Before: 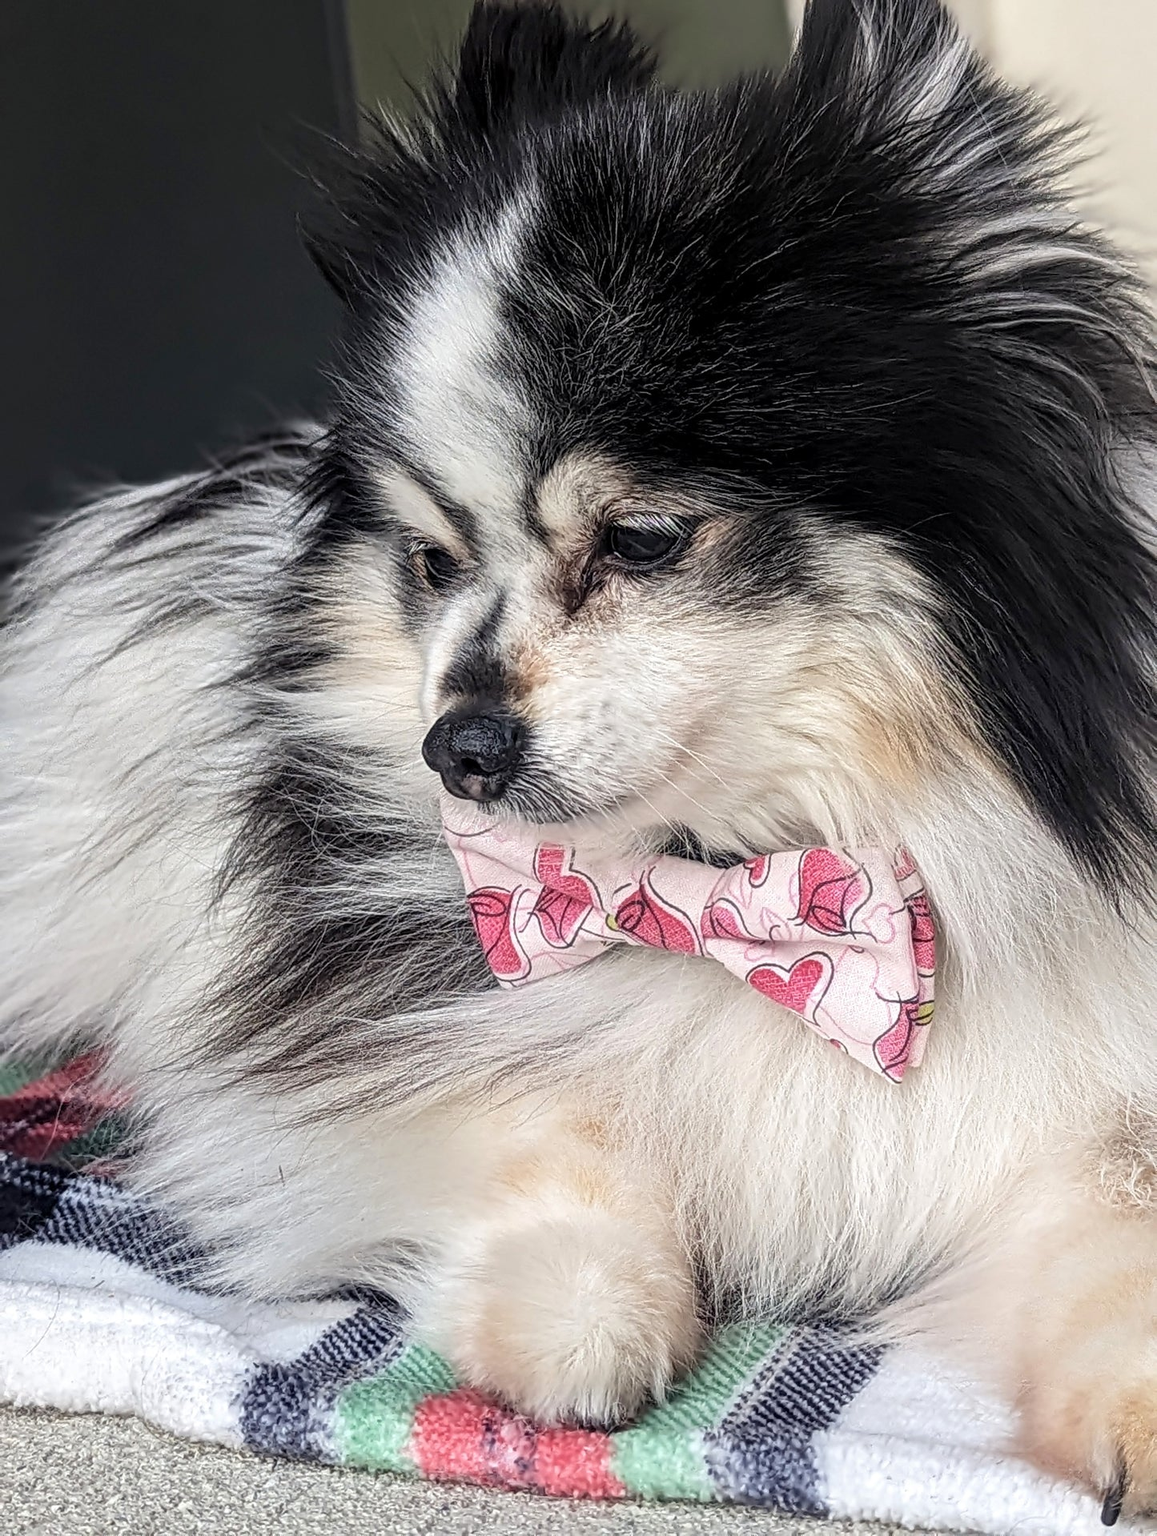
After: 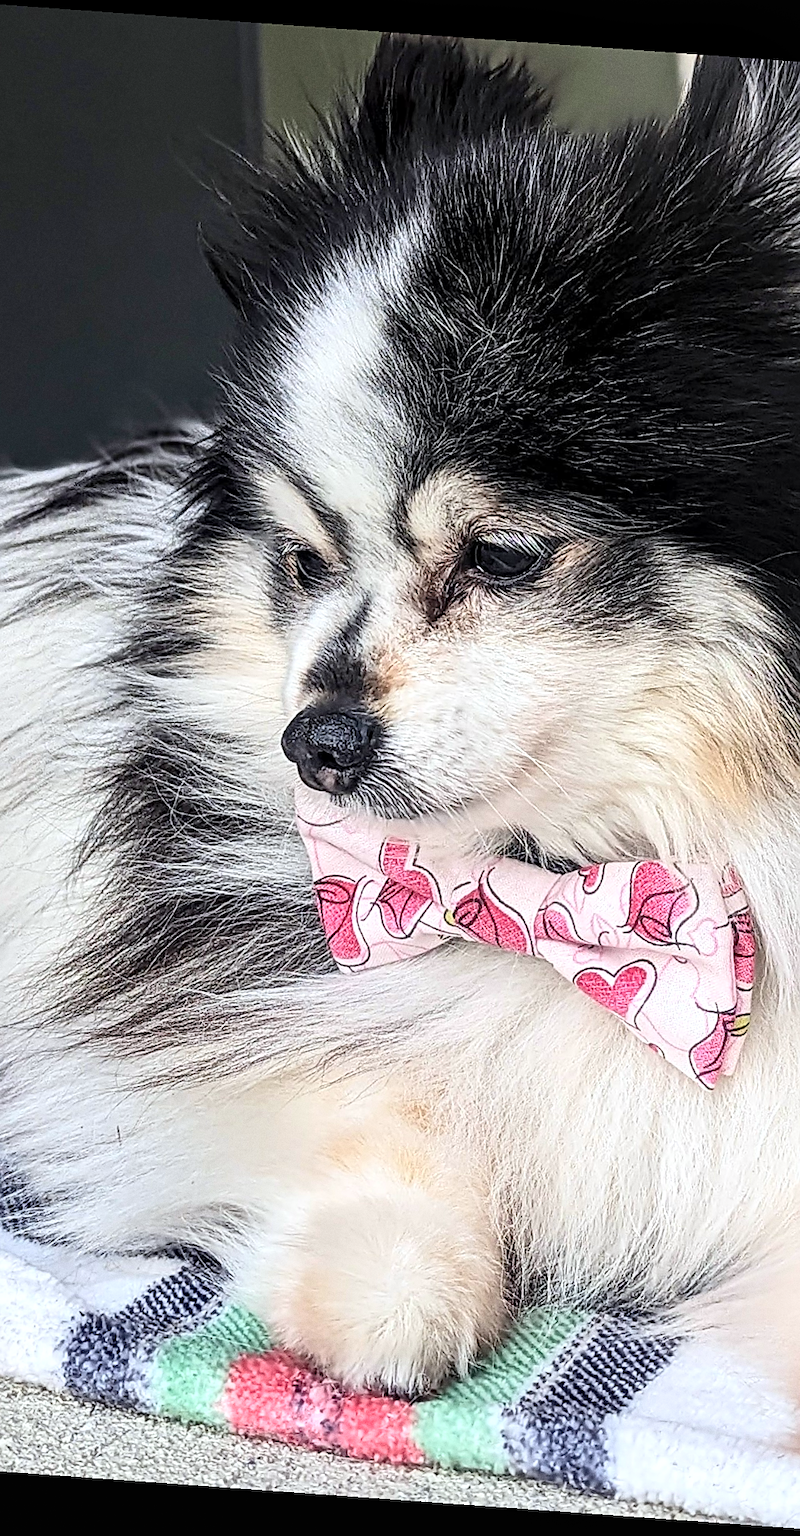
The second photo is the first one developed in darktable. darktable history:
exposure: black level correction 0, compensate exposure bias true, compensate highlight preservation false
rotate and perspective: rotation 4.1°, automatic cropping off
grain: on, module defaults
contrast brightness saturation: contrast 0.2, brightness 0.16, saturation 0.22
crop and rotate: left 14.385%, right 18.948%
white balance: red 0.982, blue 1.018
sharpen: on, module defaults
local contrast: mode bilateral grid, contrast 20, coarseness 50, detail 120%, midtone range 0.2
